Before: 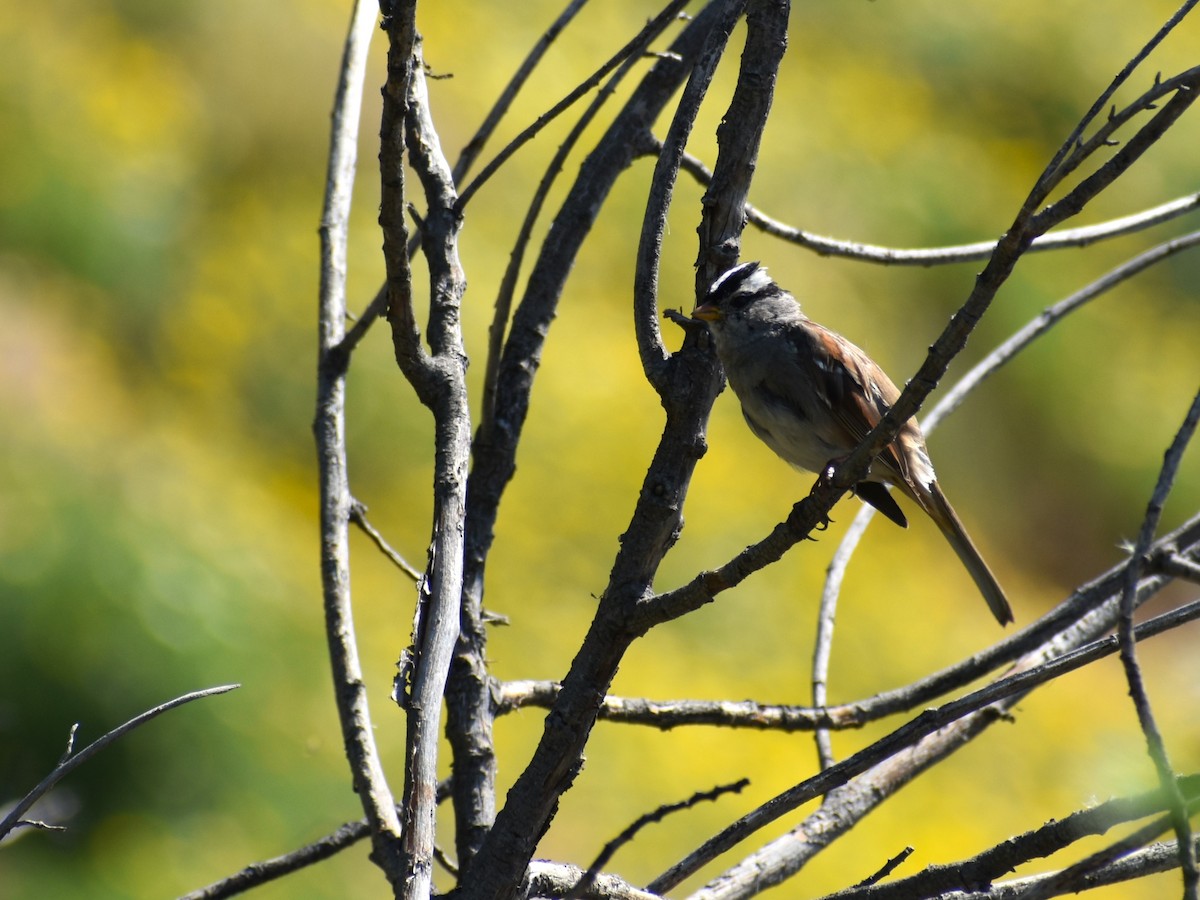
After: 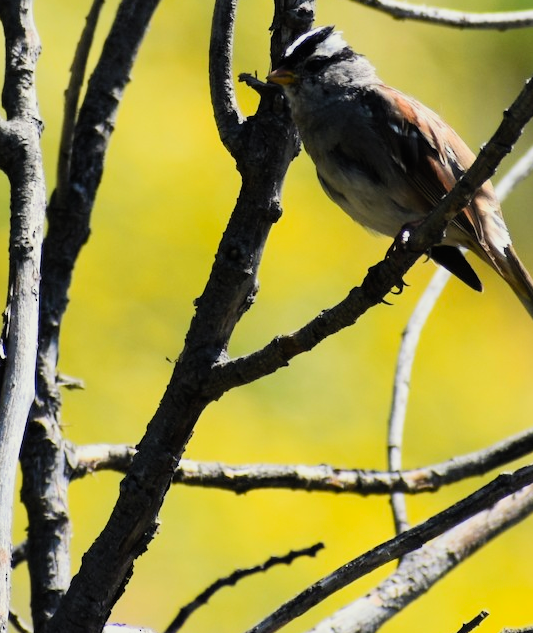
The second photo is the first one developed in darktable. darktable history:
contrast brightness saturation: contrast 0.2, brightness 0.16, saturation 0.22
exposure: exposure 0.02 EV, compensate highlight preservation false
crop: left 35.432%, top 26.233%, right 20.145%, bottom 3.432%
split-toning: shadows › saturation 0.61, highlights › saturation 0.58, balance -28.74, compress 87.36%
filmic rgb: black relative exposure -7.65 EV, white relative exposure 4.56 EV, hardness 3.61
